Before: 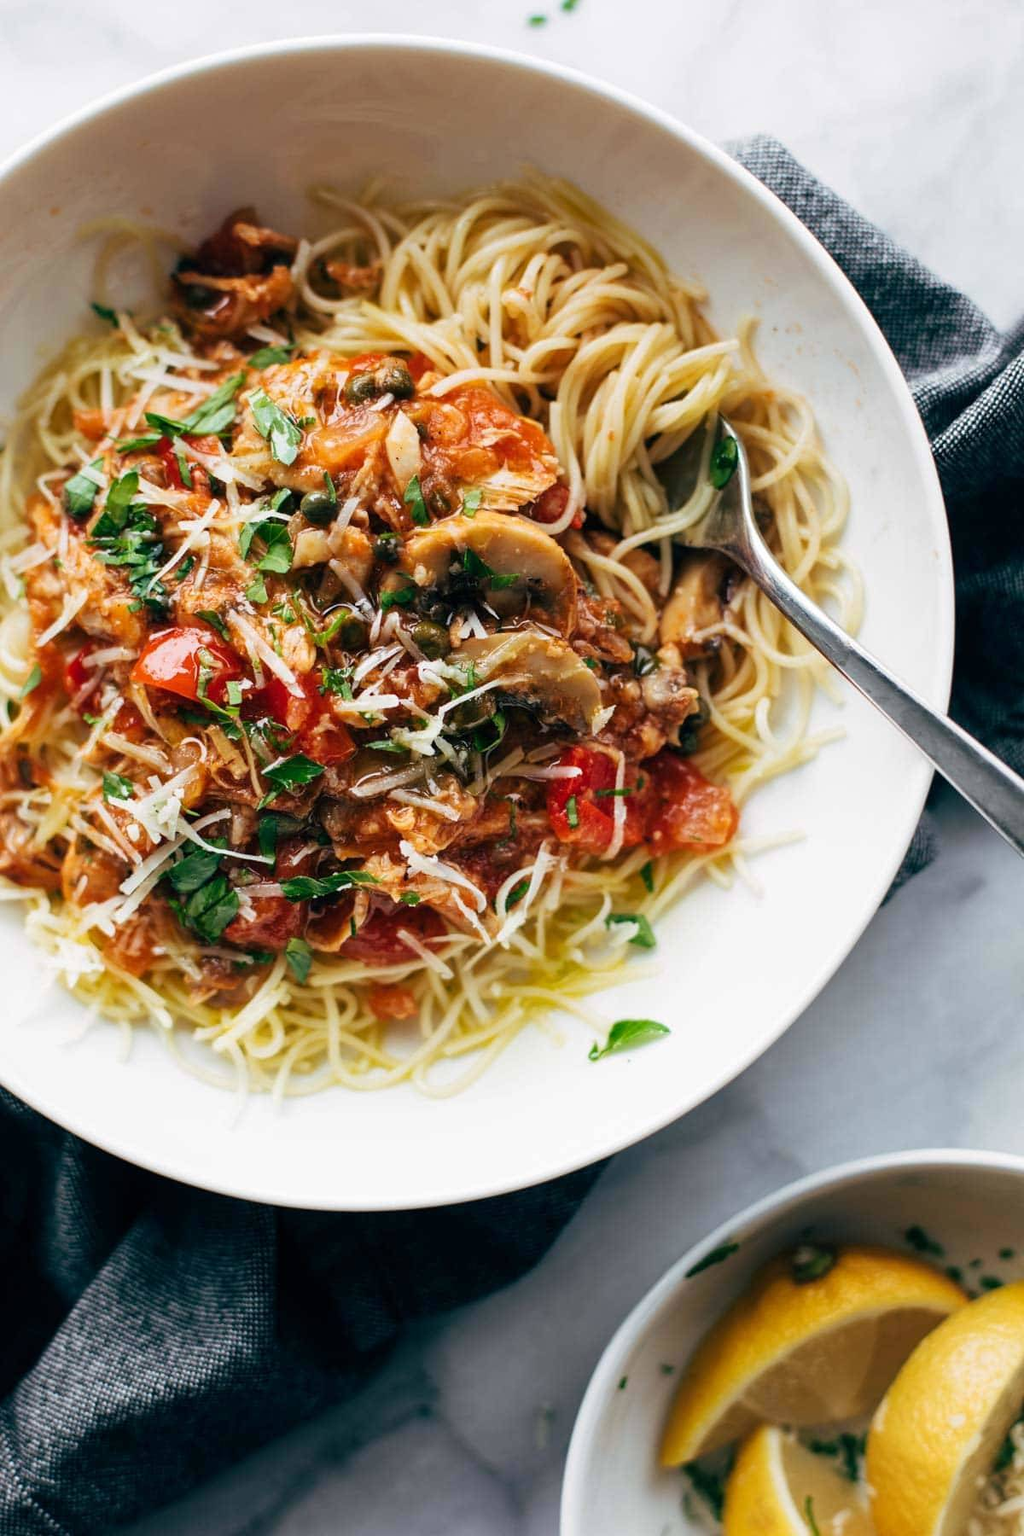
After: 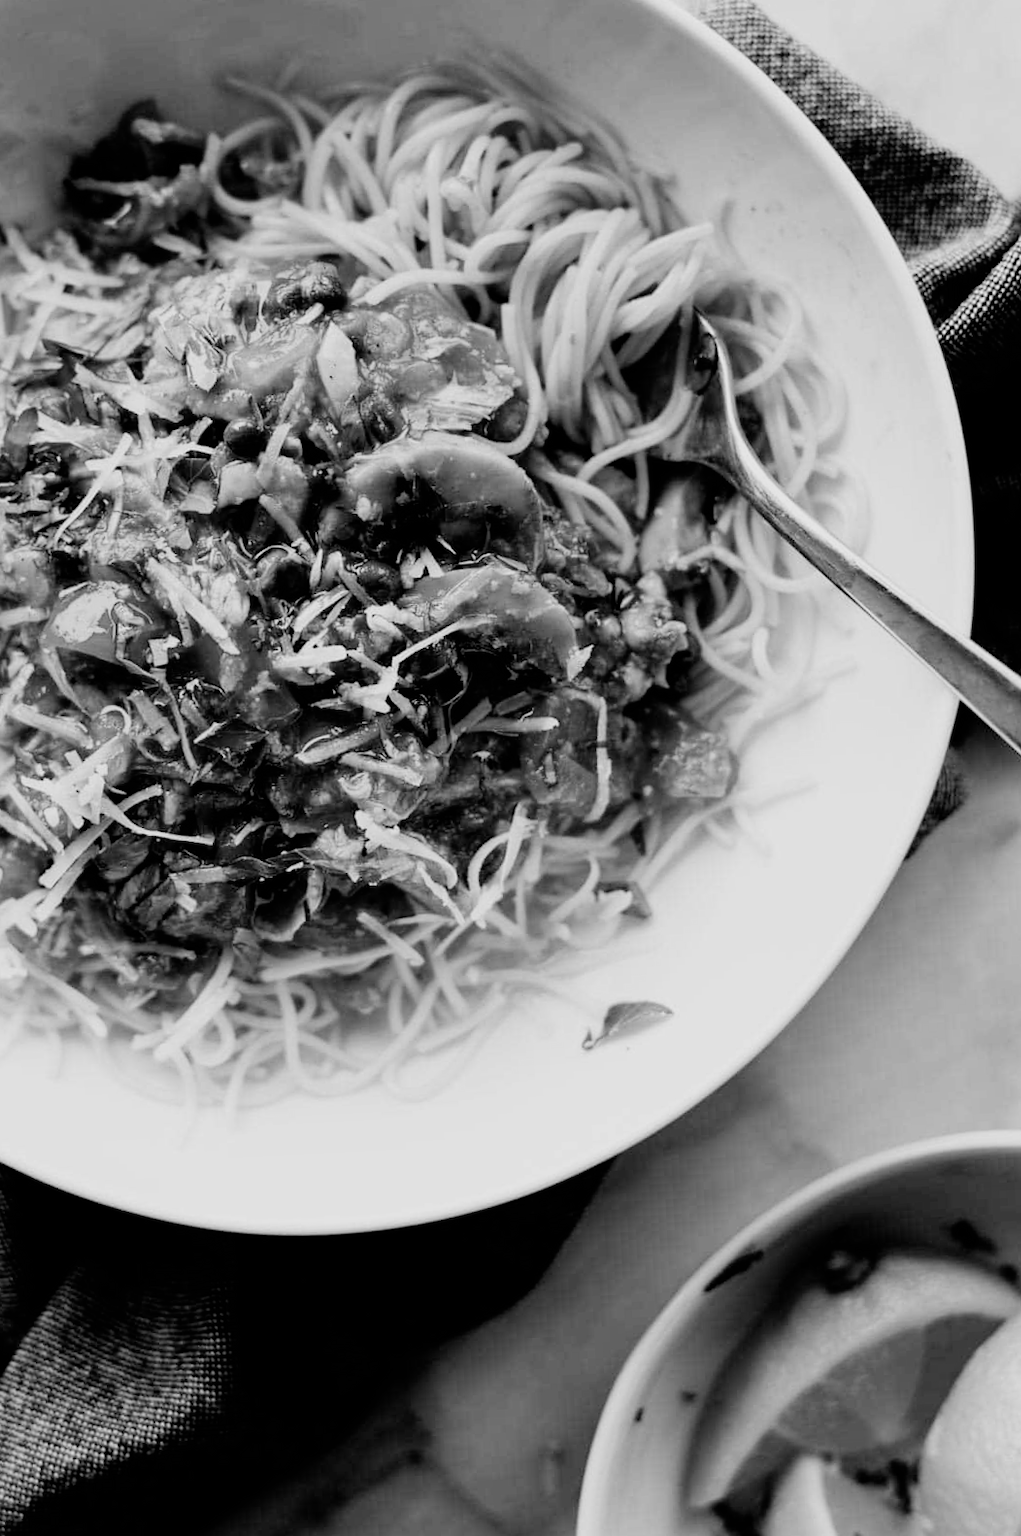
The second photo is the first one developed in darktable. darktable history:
crop and rotate: angle 2.81°, left 5.968%, top 5.692%
filmic rgb: black relative exposure -5.14 EV, white relative exposure 3.2 EV, hardness 3.48, contrast 1.197, highlights saturation mix -49.15%, add noise in highlights 0.001, preserve chrominance luminance Y, color science v3 (2019), use custom middle-gray values true, contrast in highlights soft
